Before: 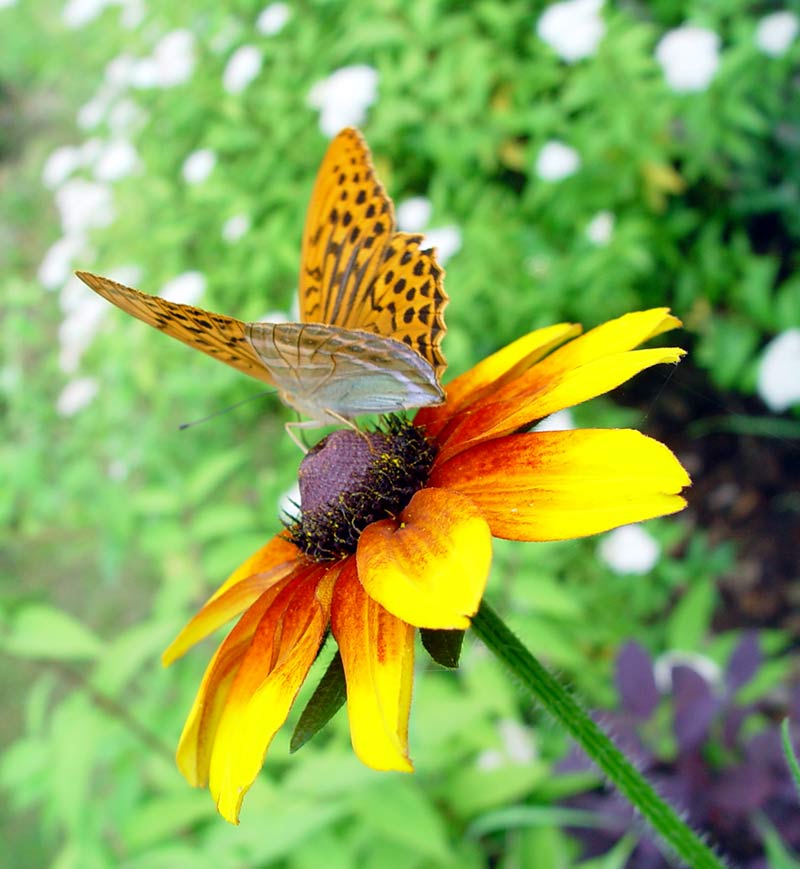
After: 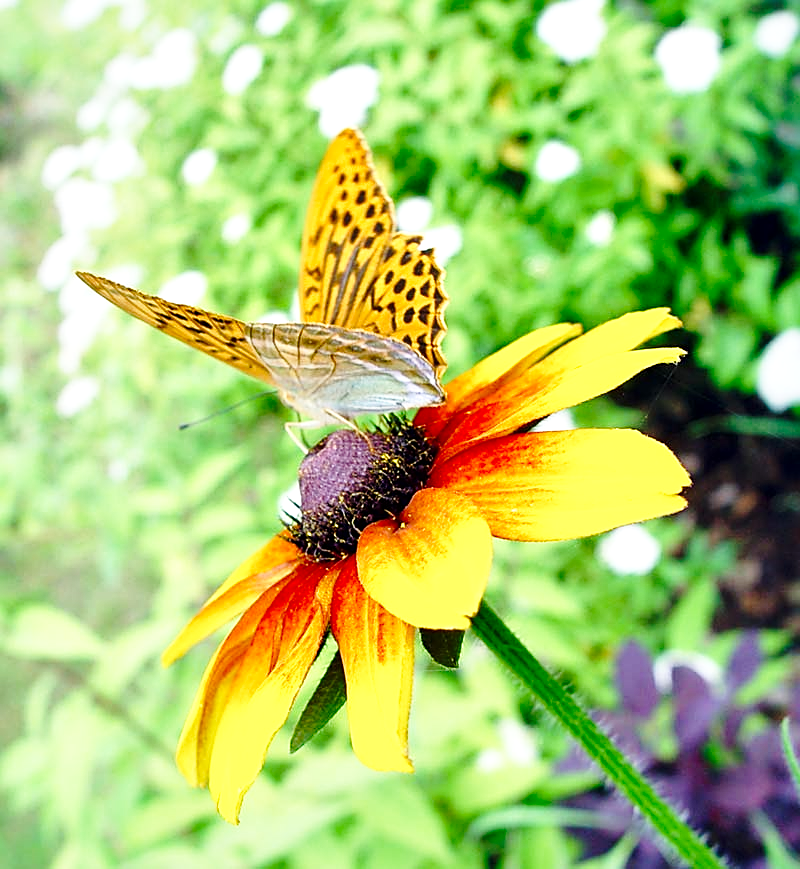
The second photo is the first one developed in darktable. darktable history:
local contrast: mode bilateral grid, contrast 20, coarseness 50, detail 148%, midtone range 0.2
base curve: curves: ch0 [(0, 0) (0.028, 0.03) (0.121, 0.232) (0.46, 0.748) (0.859, 0.968) (1, 1)], preserve colors none
white balance: emerald 1
sharpen: on, module defaults
